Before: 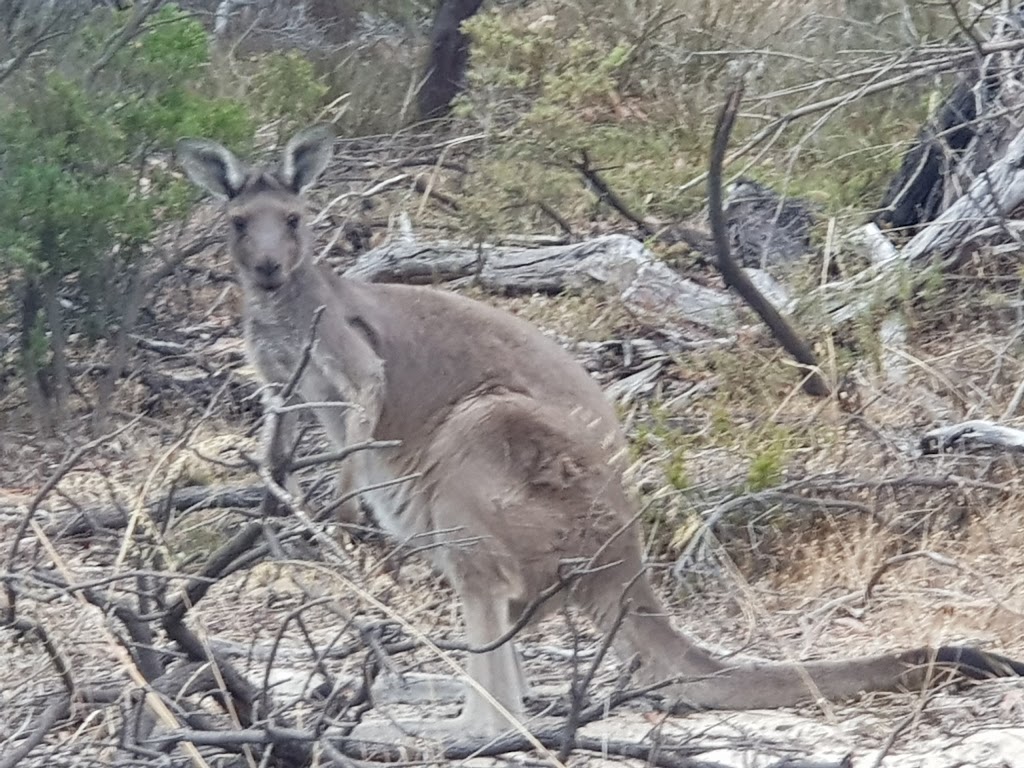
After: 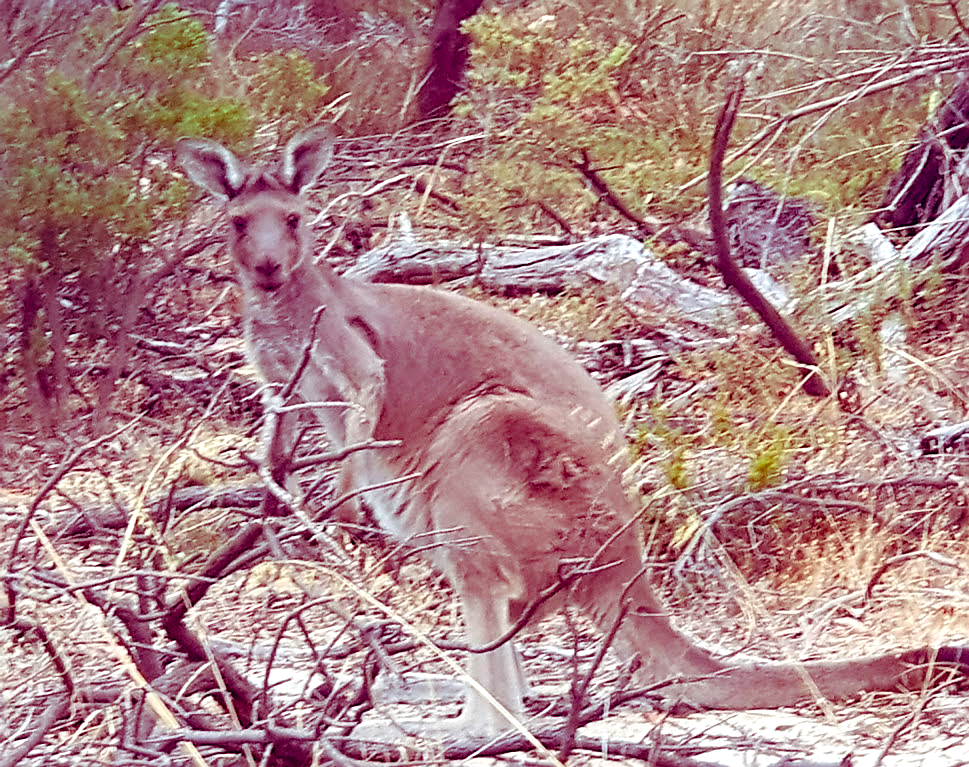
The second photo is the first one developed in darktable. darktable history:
crop and rotate: left 0%, right 5.283%
color balance rgb: shadows lift › luminance -18.995%, shadows lift › chroma 35.299%, global offset › luminance -0.466%, linear chroma grading › global chroma 15.16%, perceptual saturation grading › global saturation 25.529%, perceptual brilliance grading › global brilliance 9.999%, global vibrance 20%
sharpen: on, module defaults
